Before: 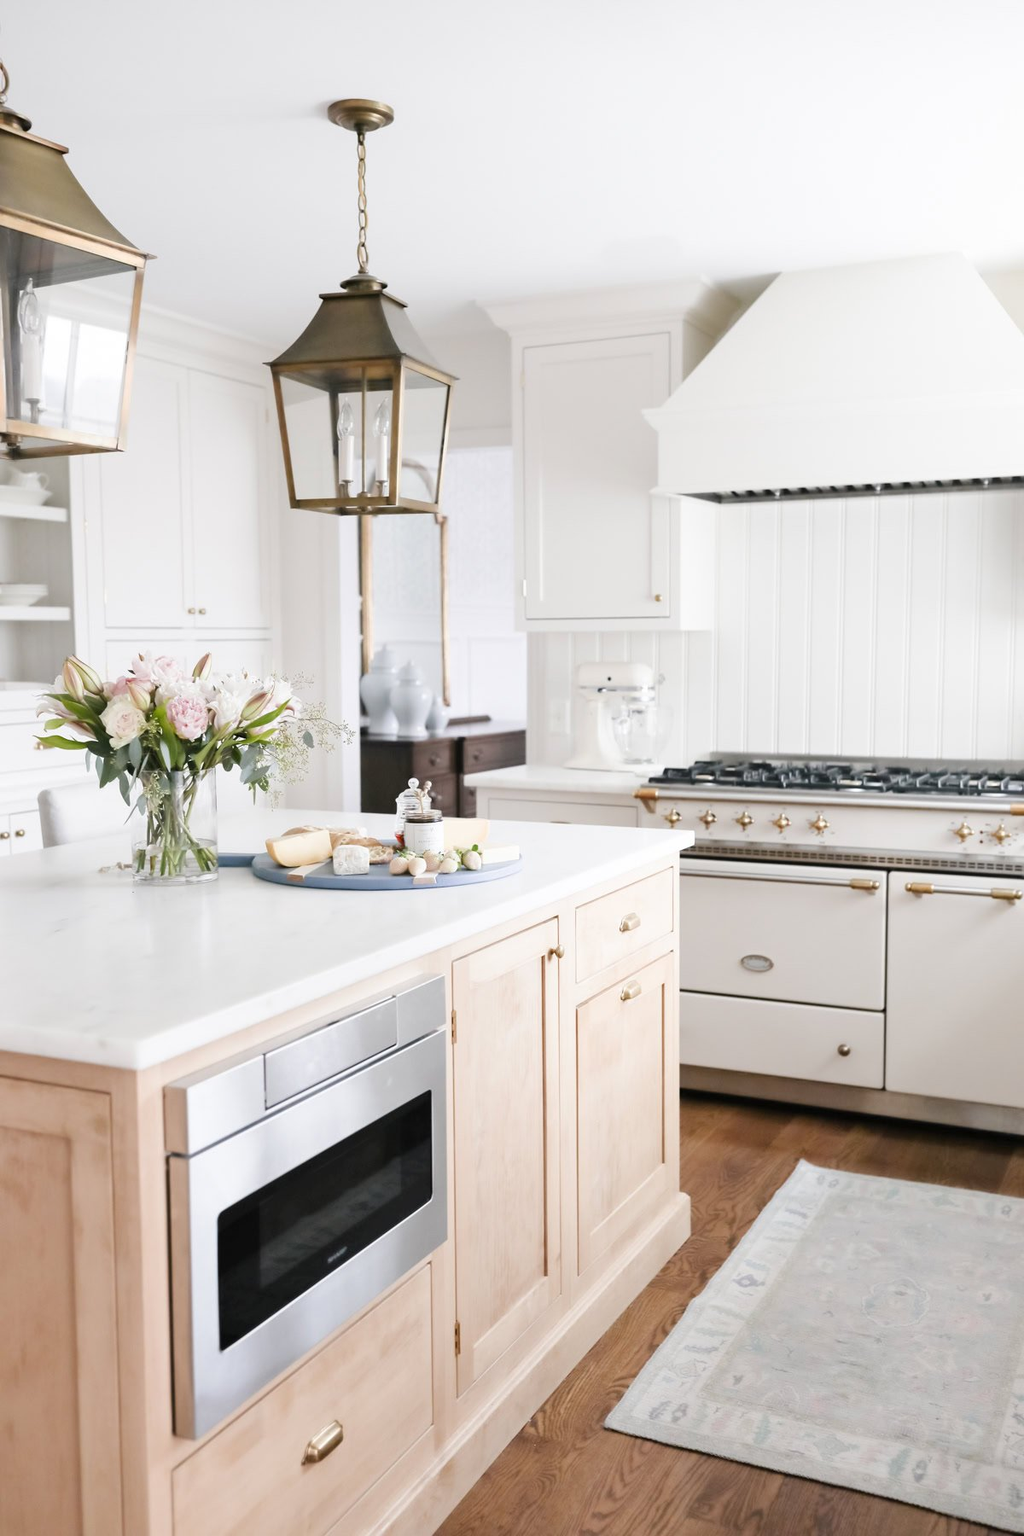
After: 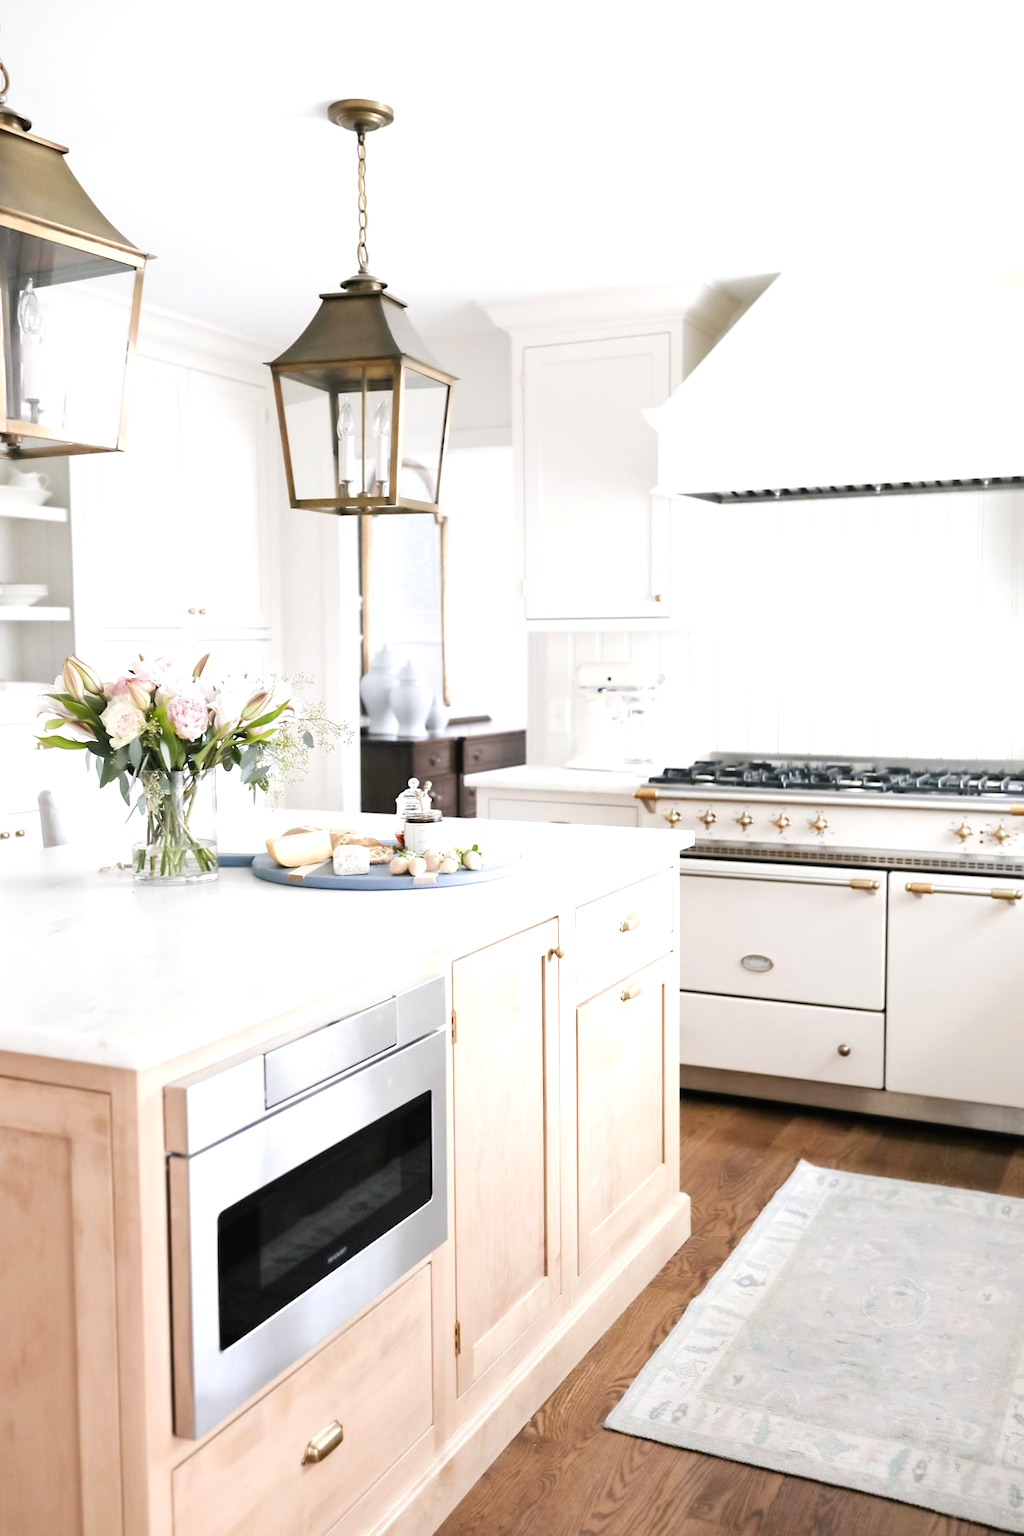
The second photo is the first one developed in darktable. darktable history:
tone equalizer: -8 EV -0.451 EV, -7 EV -0.367 EV, -6 EV -0.344 EV, -5 EV -0.258 EV, -3 EV 0.237 EV, -2 EV 0.312 EV, -1 EV 0.39 EV, +0 EV 0.422 EV
